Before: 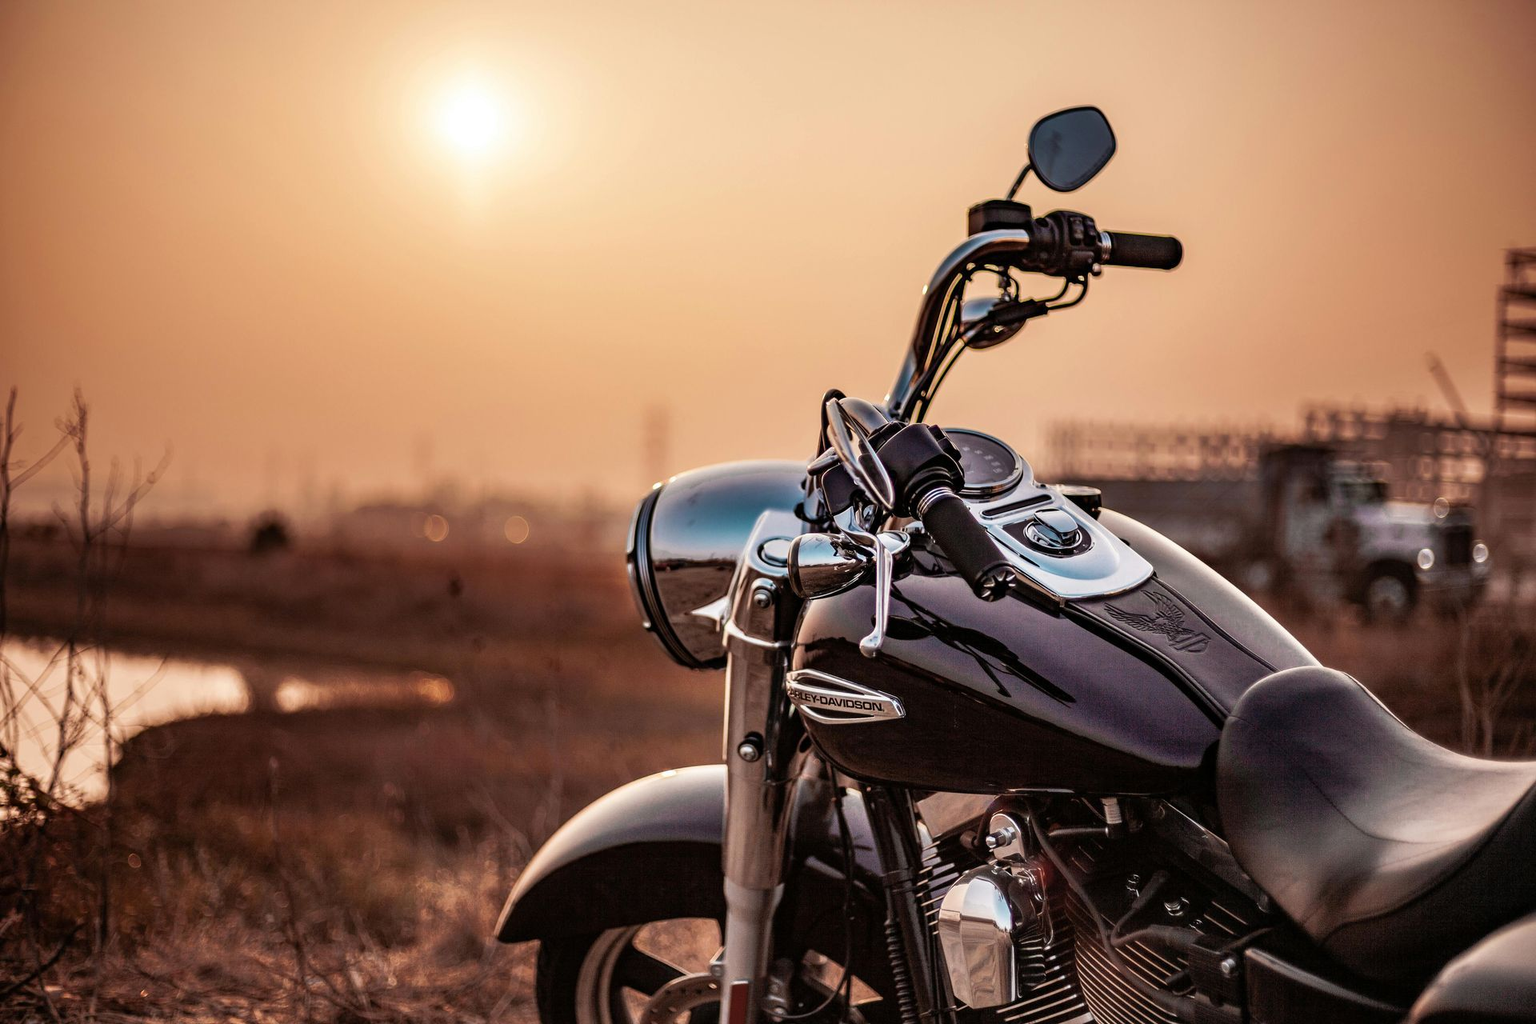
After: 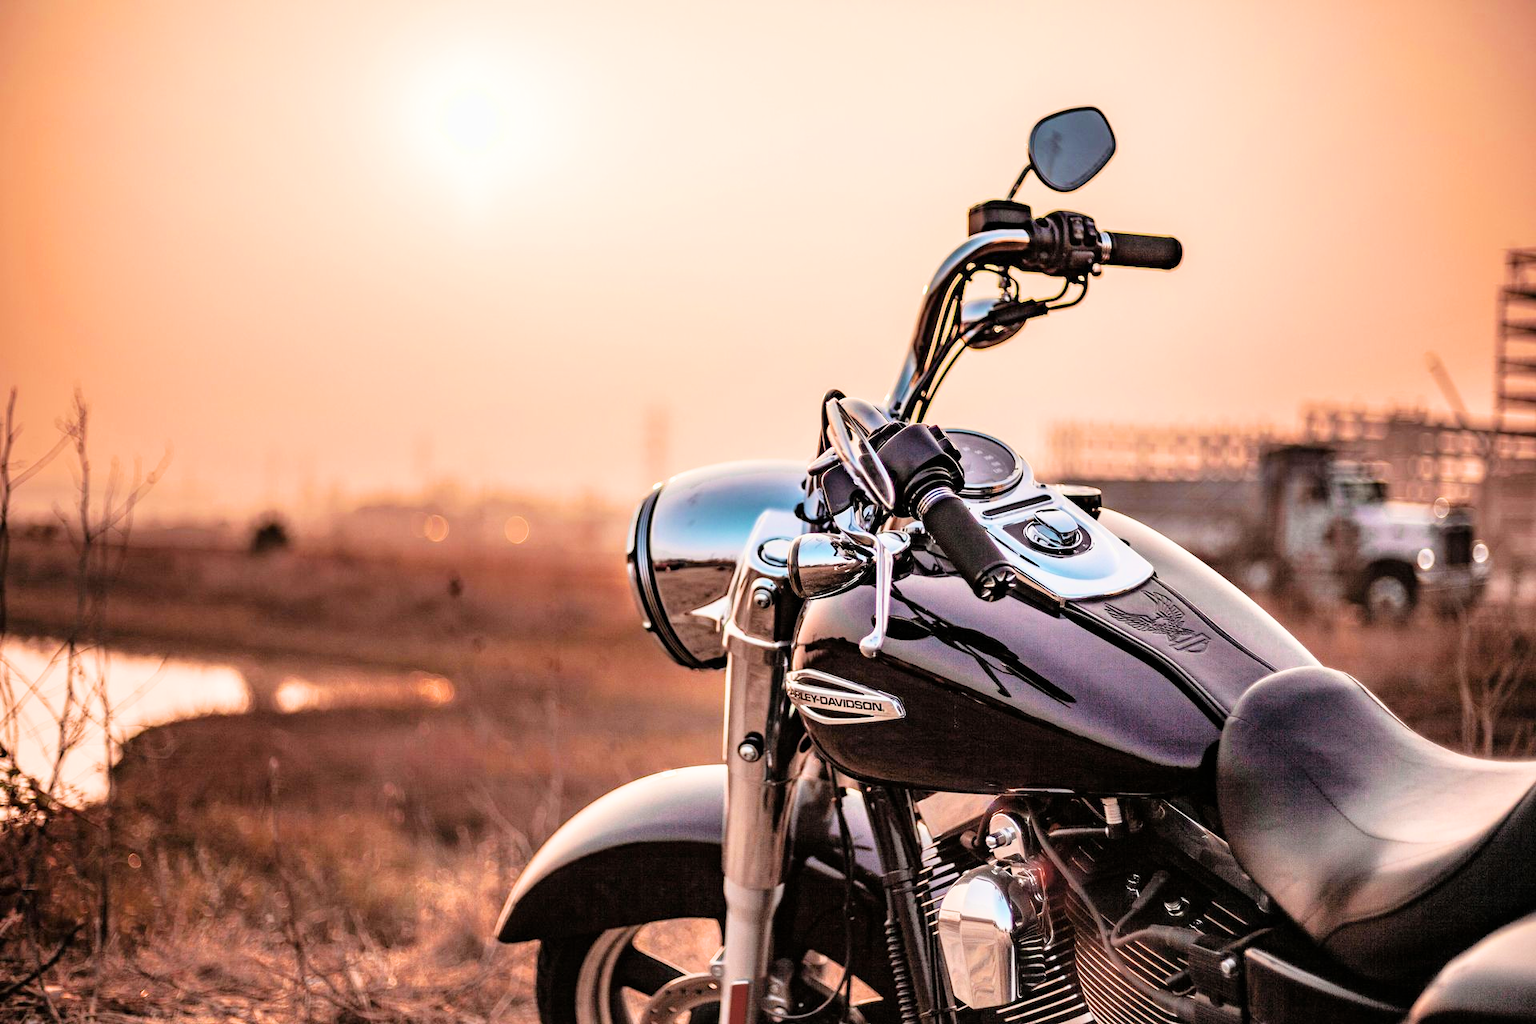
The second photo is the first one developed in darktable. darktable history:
exposure: black level correction 0, exposure 1.627 EV, compensate exposure bias true, compensate highlight preservation false
filmic rgb: black relative exposure -7.65 EV, white relative exposure 4.56 EV, hardness 3.61, color science v6 (2022)
